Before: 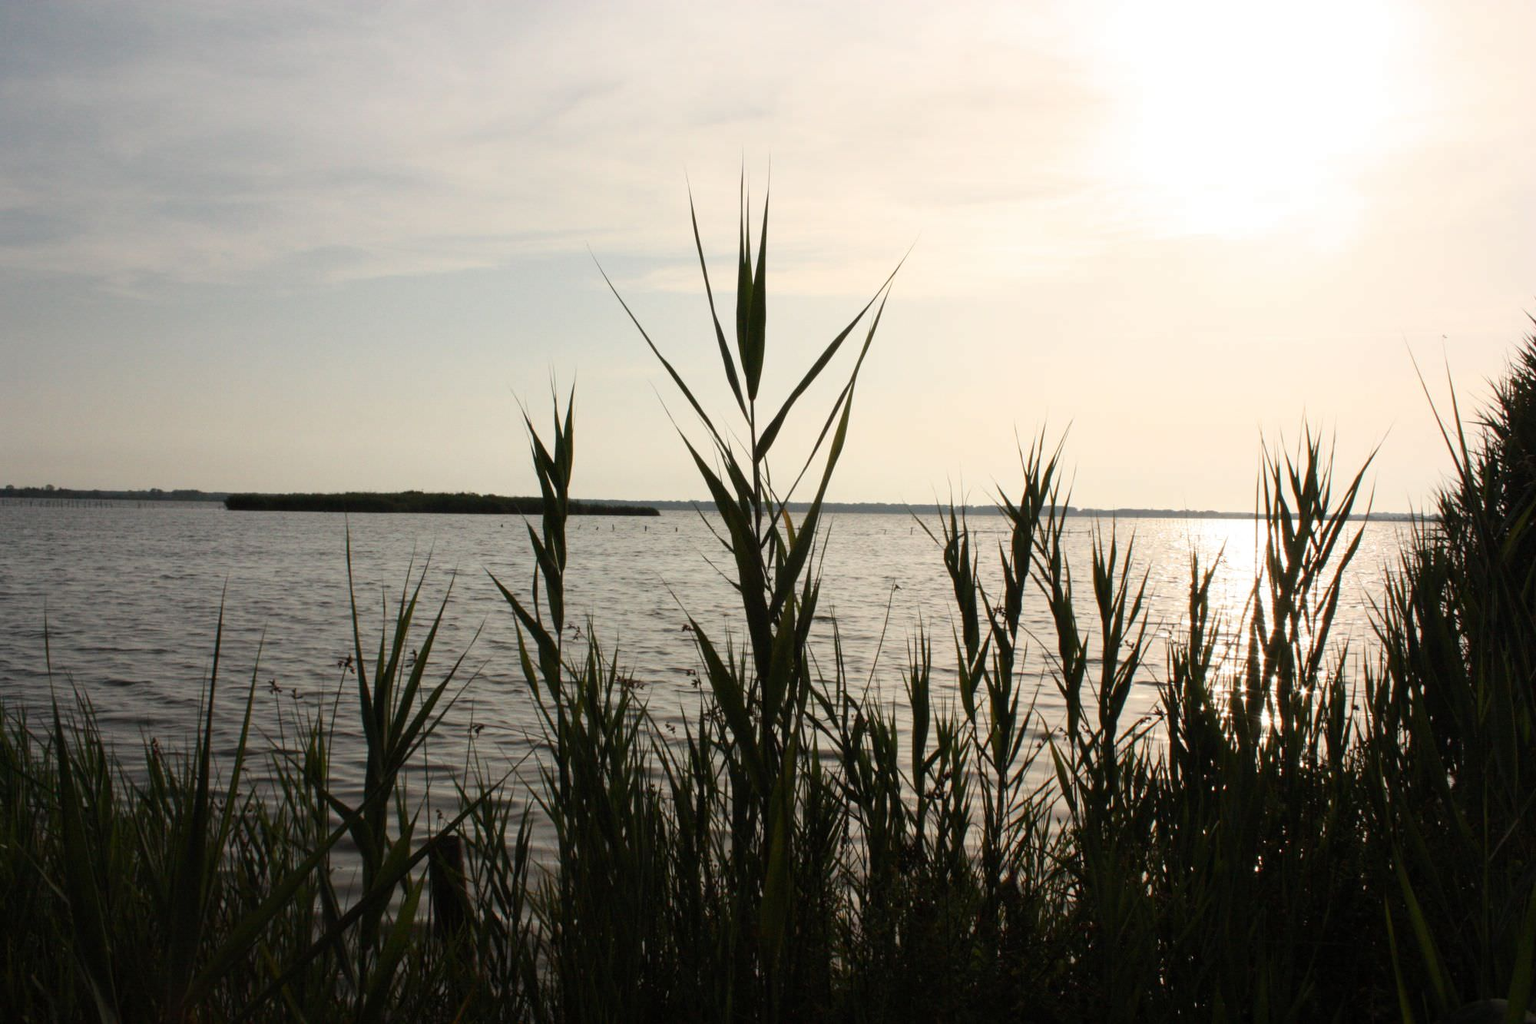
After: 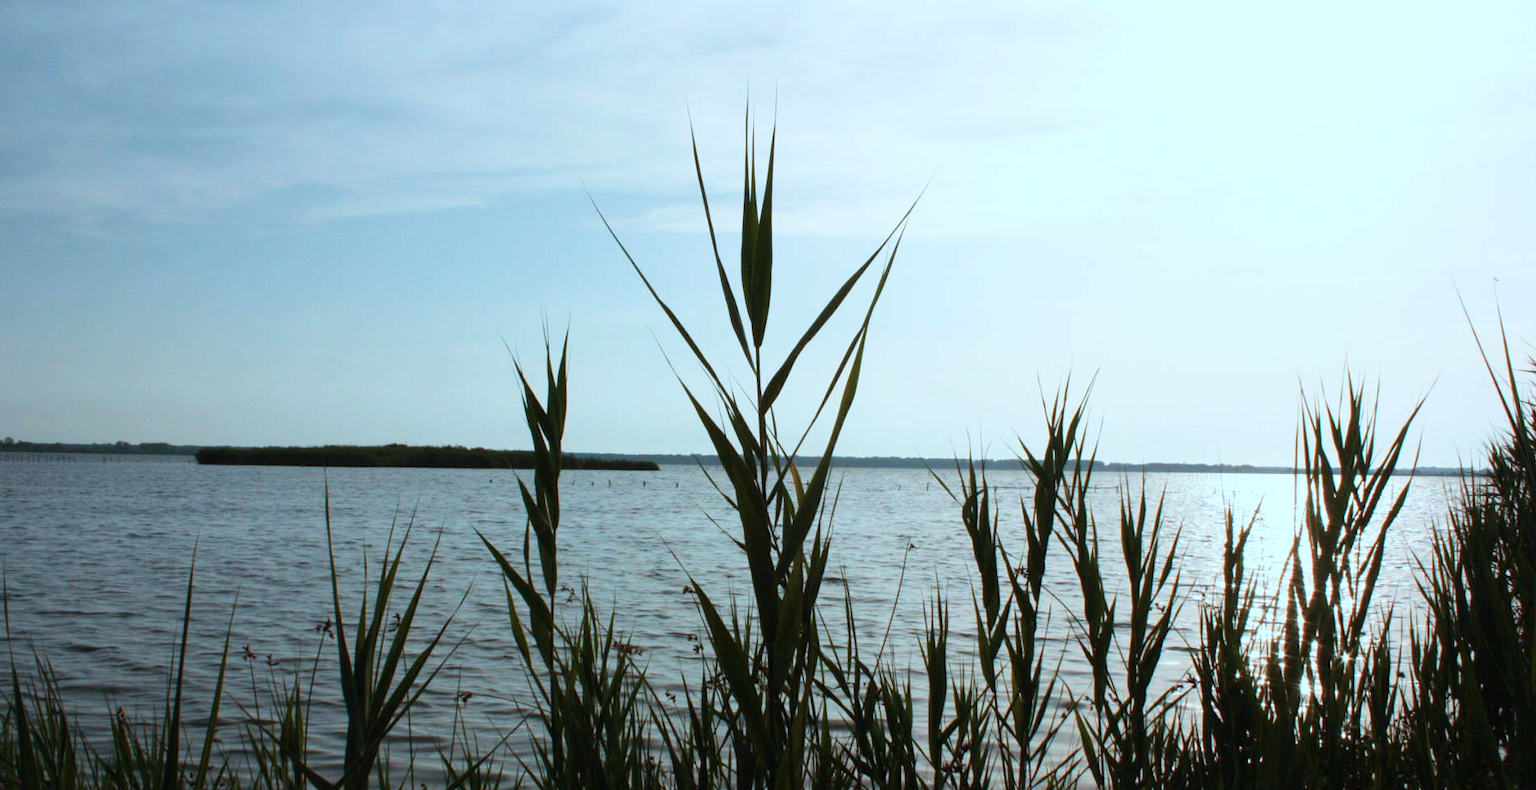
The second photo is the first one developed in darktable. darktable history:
white balance: emerald 1
crop: left 2.737%, top 7.287%, right 3.421%, bottom 20.179%
color correction: highlights a* -9.73, highlights b* -21.22
velvia: strength 29%
